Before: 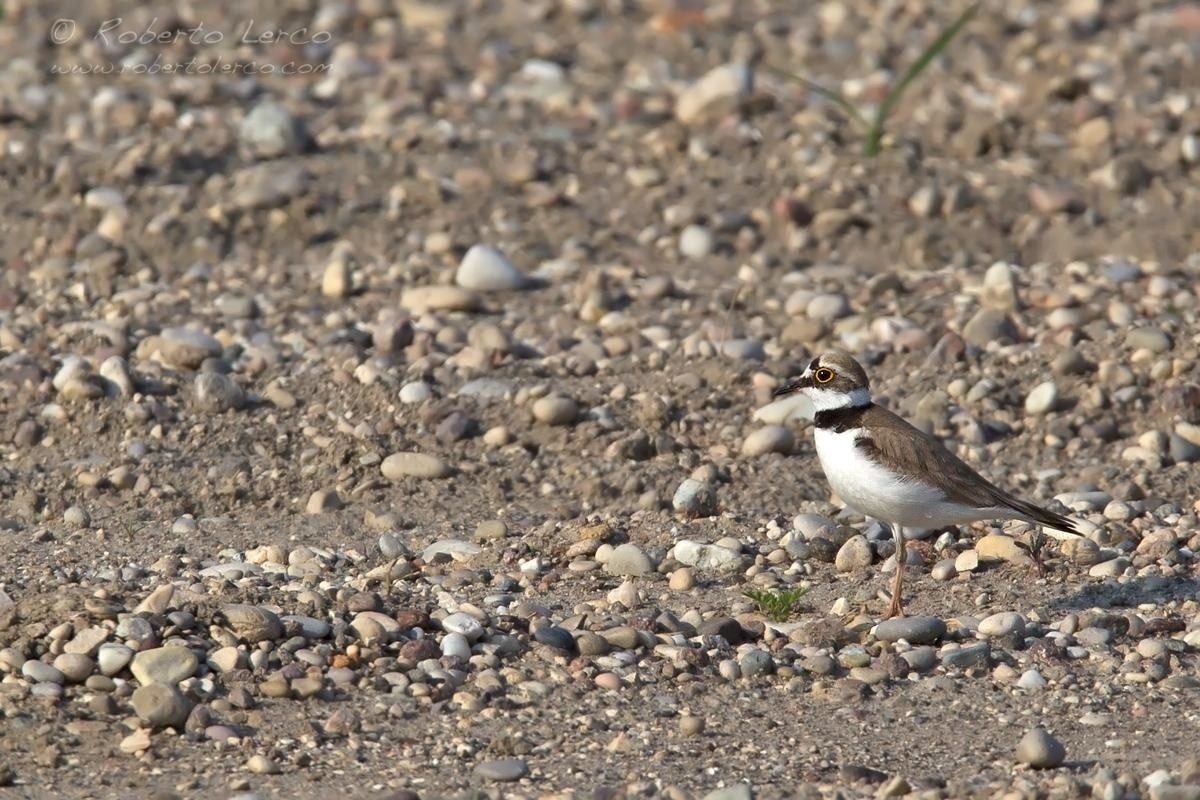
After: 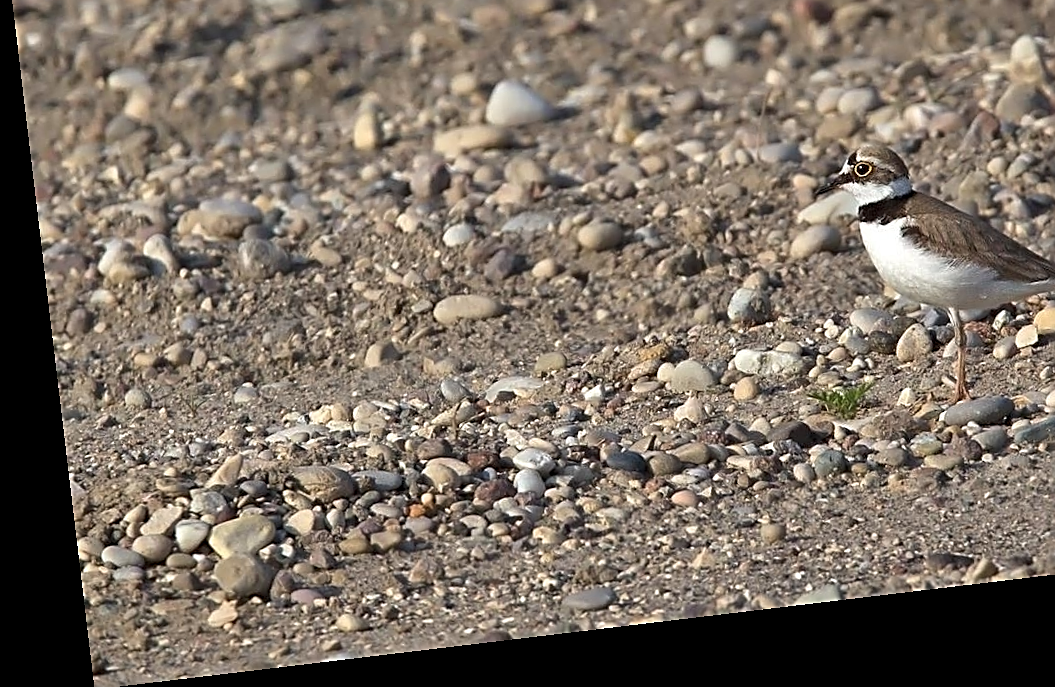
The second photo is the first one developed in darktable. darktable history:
sharpen: amount 0.901
crop: top 26.531%, right 17.959%
rotate and perspective: rotation -6.83°, automatic cropping off
